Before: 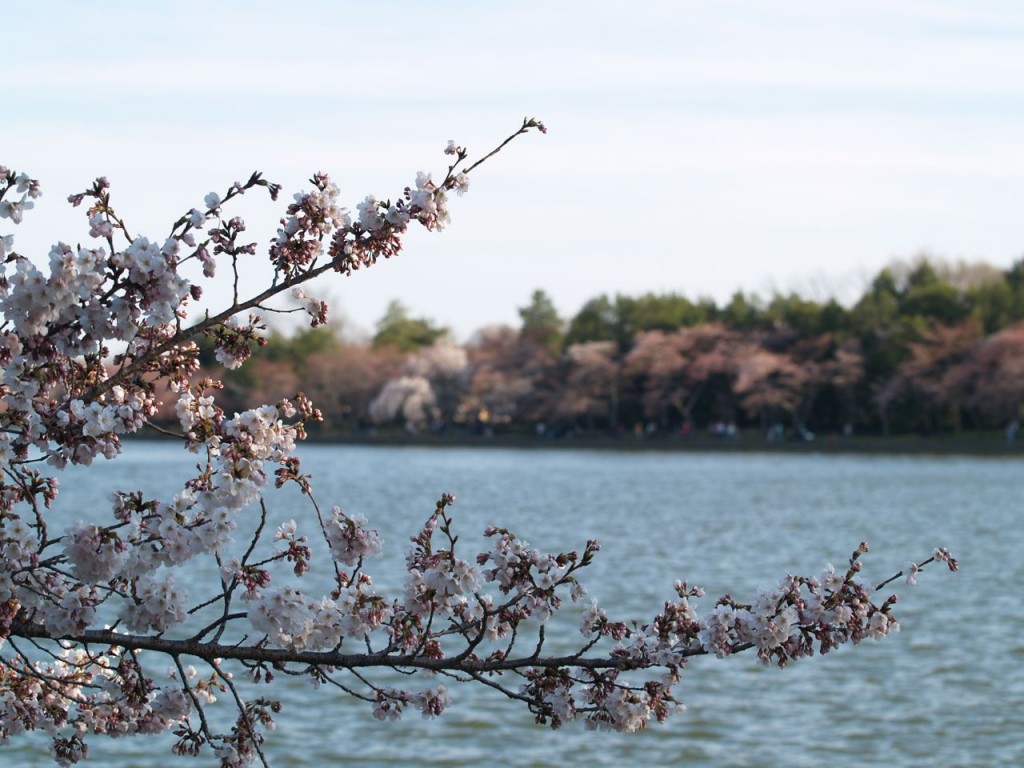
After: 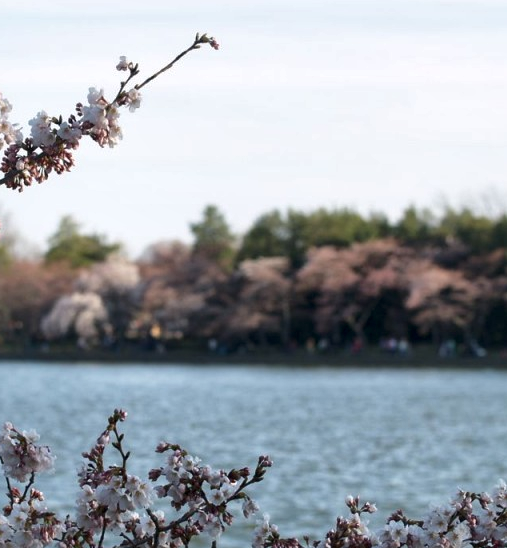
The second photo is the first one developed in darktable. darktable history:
crop: left 32.075%, top 10.976%, right 18.355%, bottom 17.596%
local contrast: mode bilateral grid, contrast 20, coarseness 50, detail 171%, midtone range 0.2
